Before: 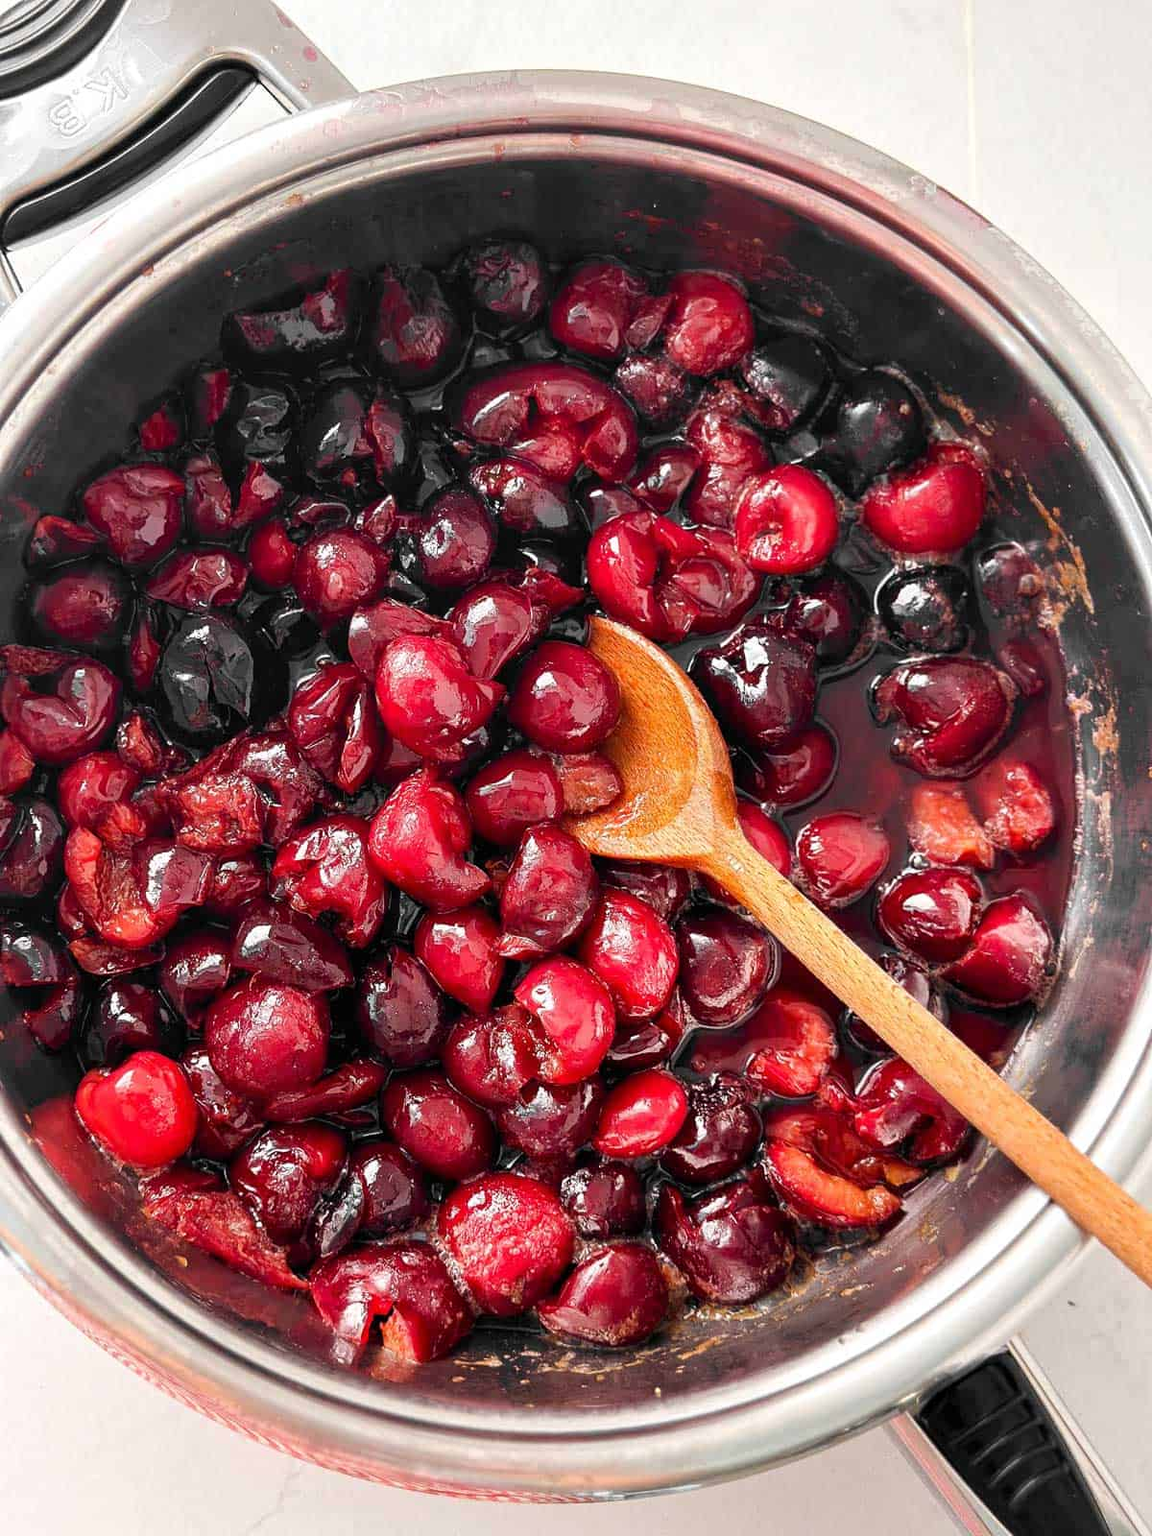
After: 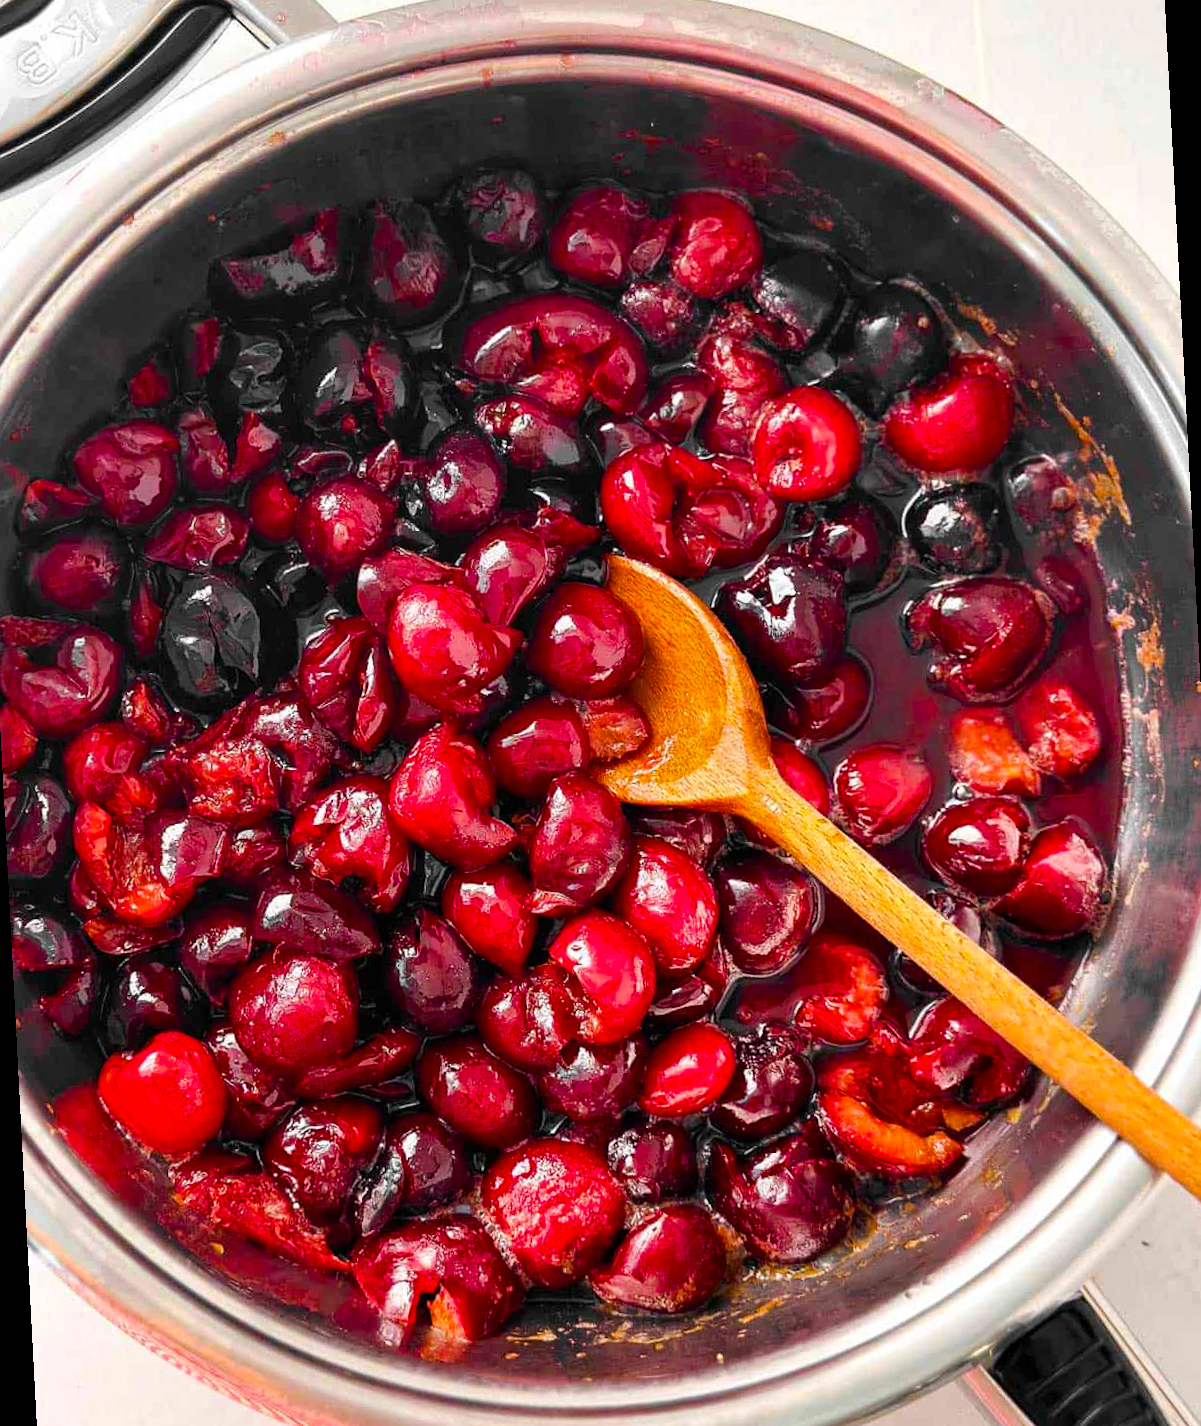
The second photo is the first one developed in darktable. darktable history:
color balance rgb: linear chroma grading › global chroma 15%, perceptual saturation grading › global saturation 30%
rotate and perspective: rotation -3°, crop left 0.031, crop right 0.968, crop top 0.07, crop bottom 0.93
